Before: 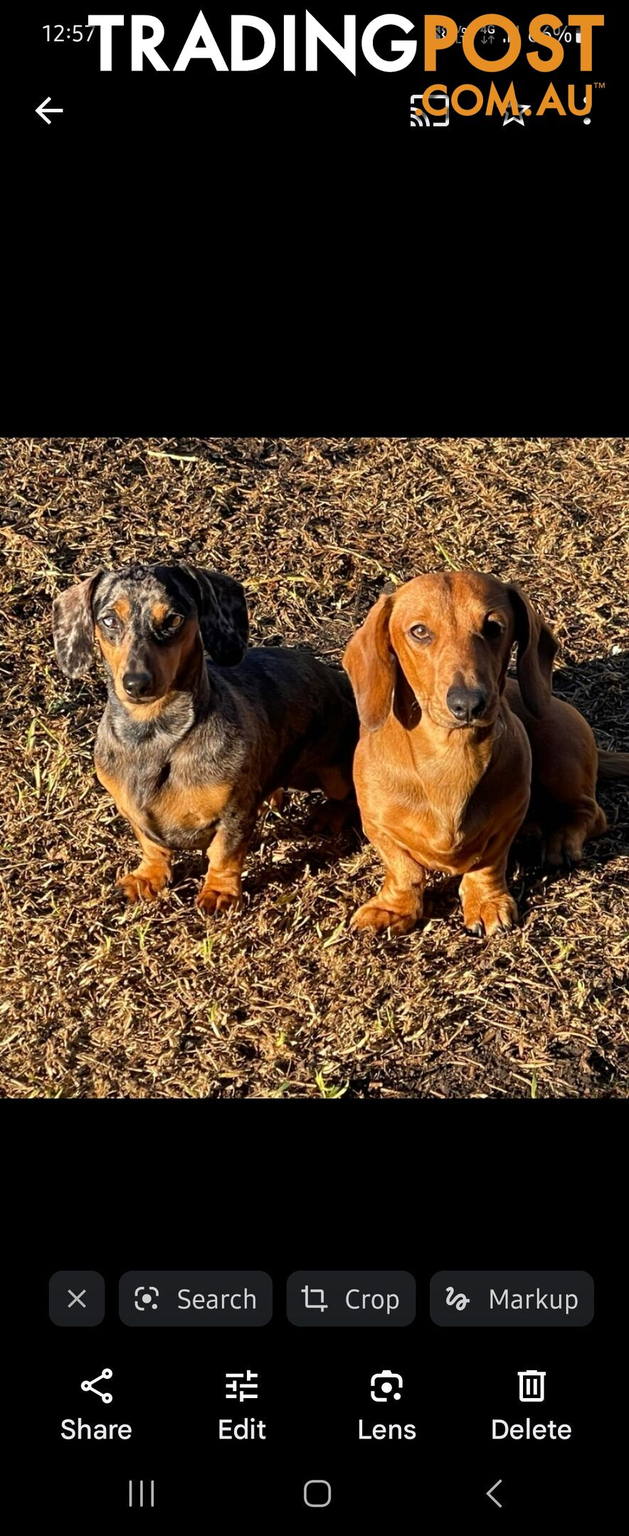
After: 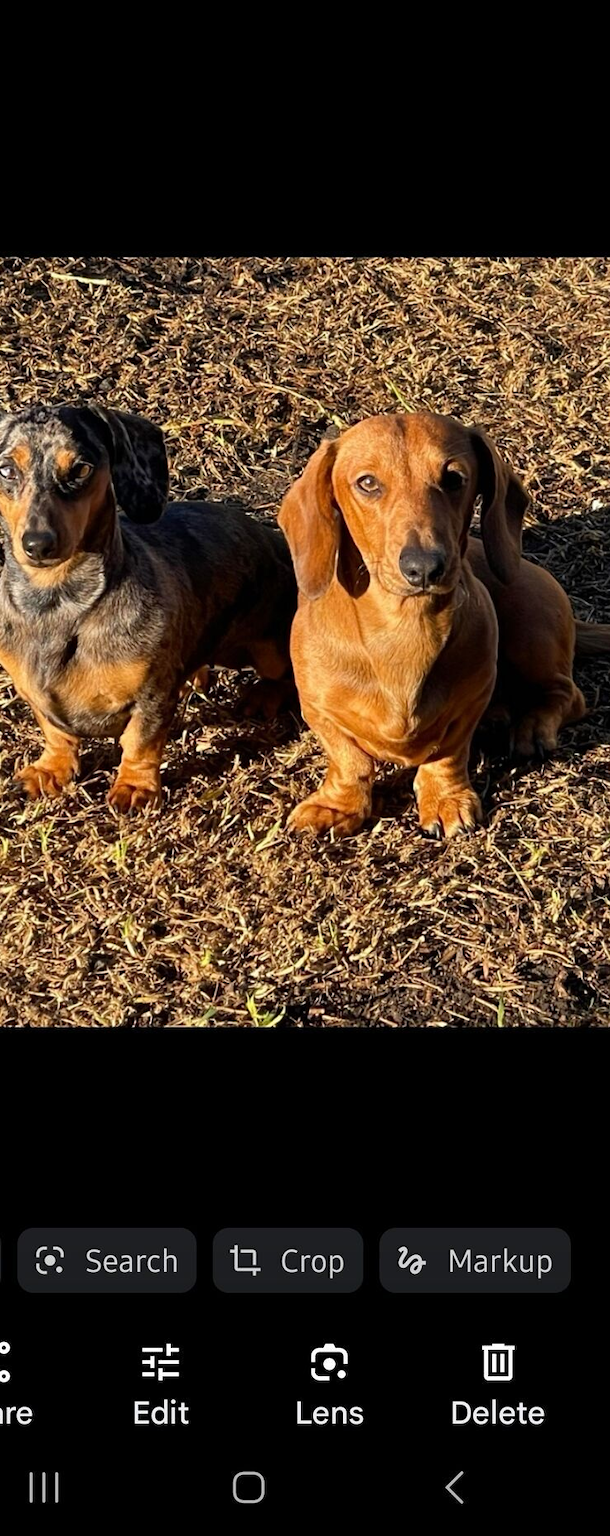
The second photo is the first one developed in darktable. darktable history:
crop: left 16.521%, top 14.166%
